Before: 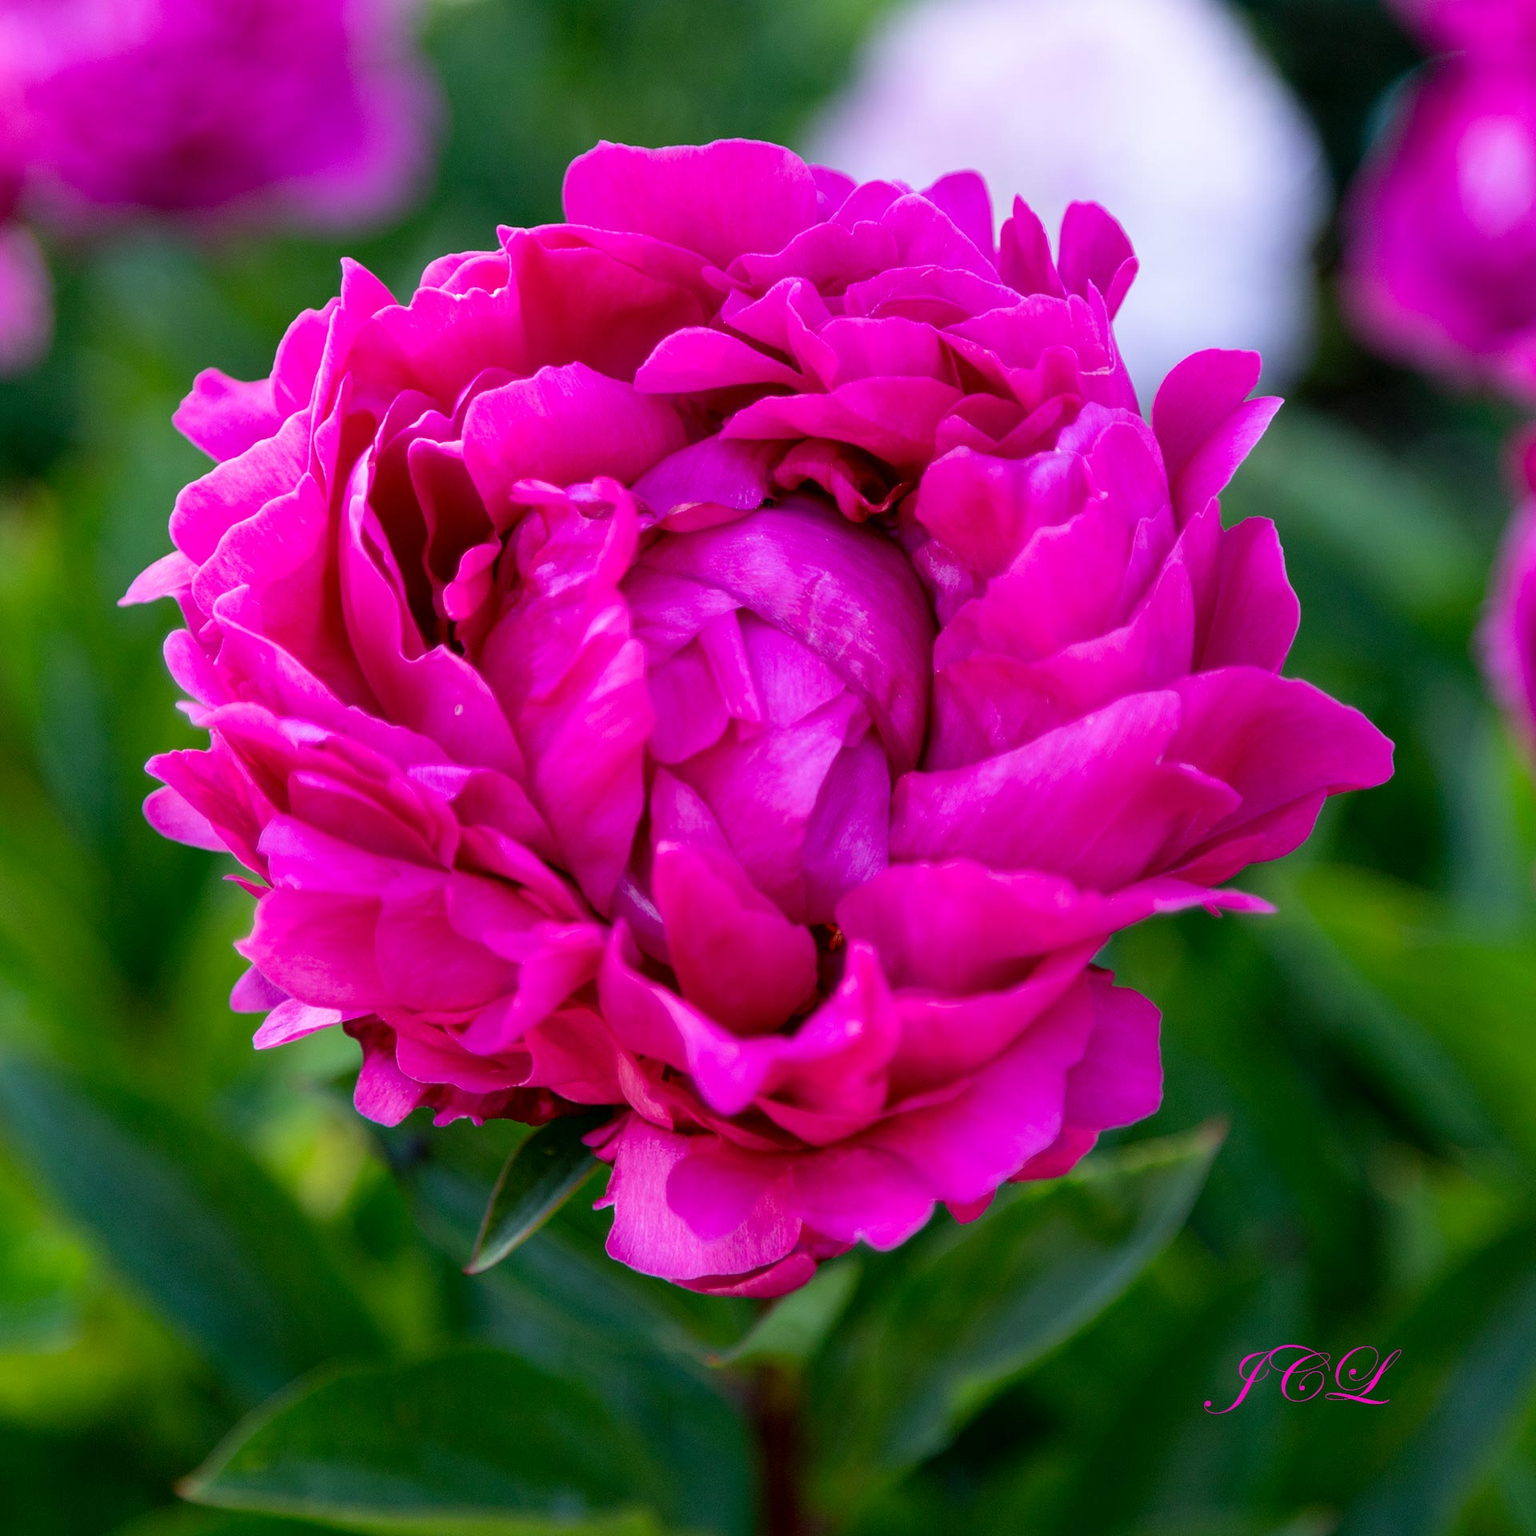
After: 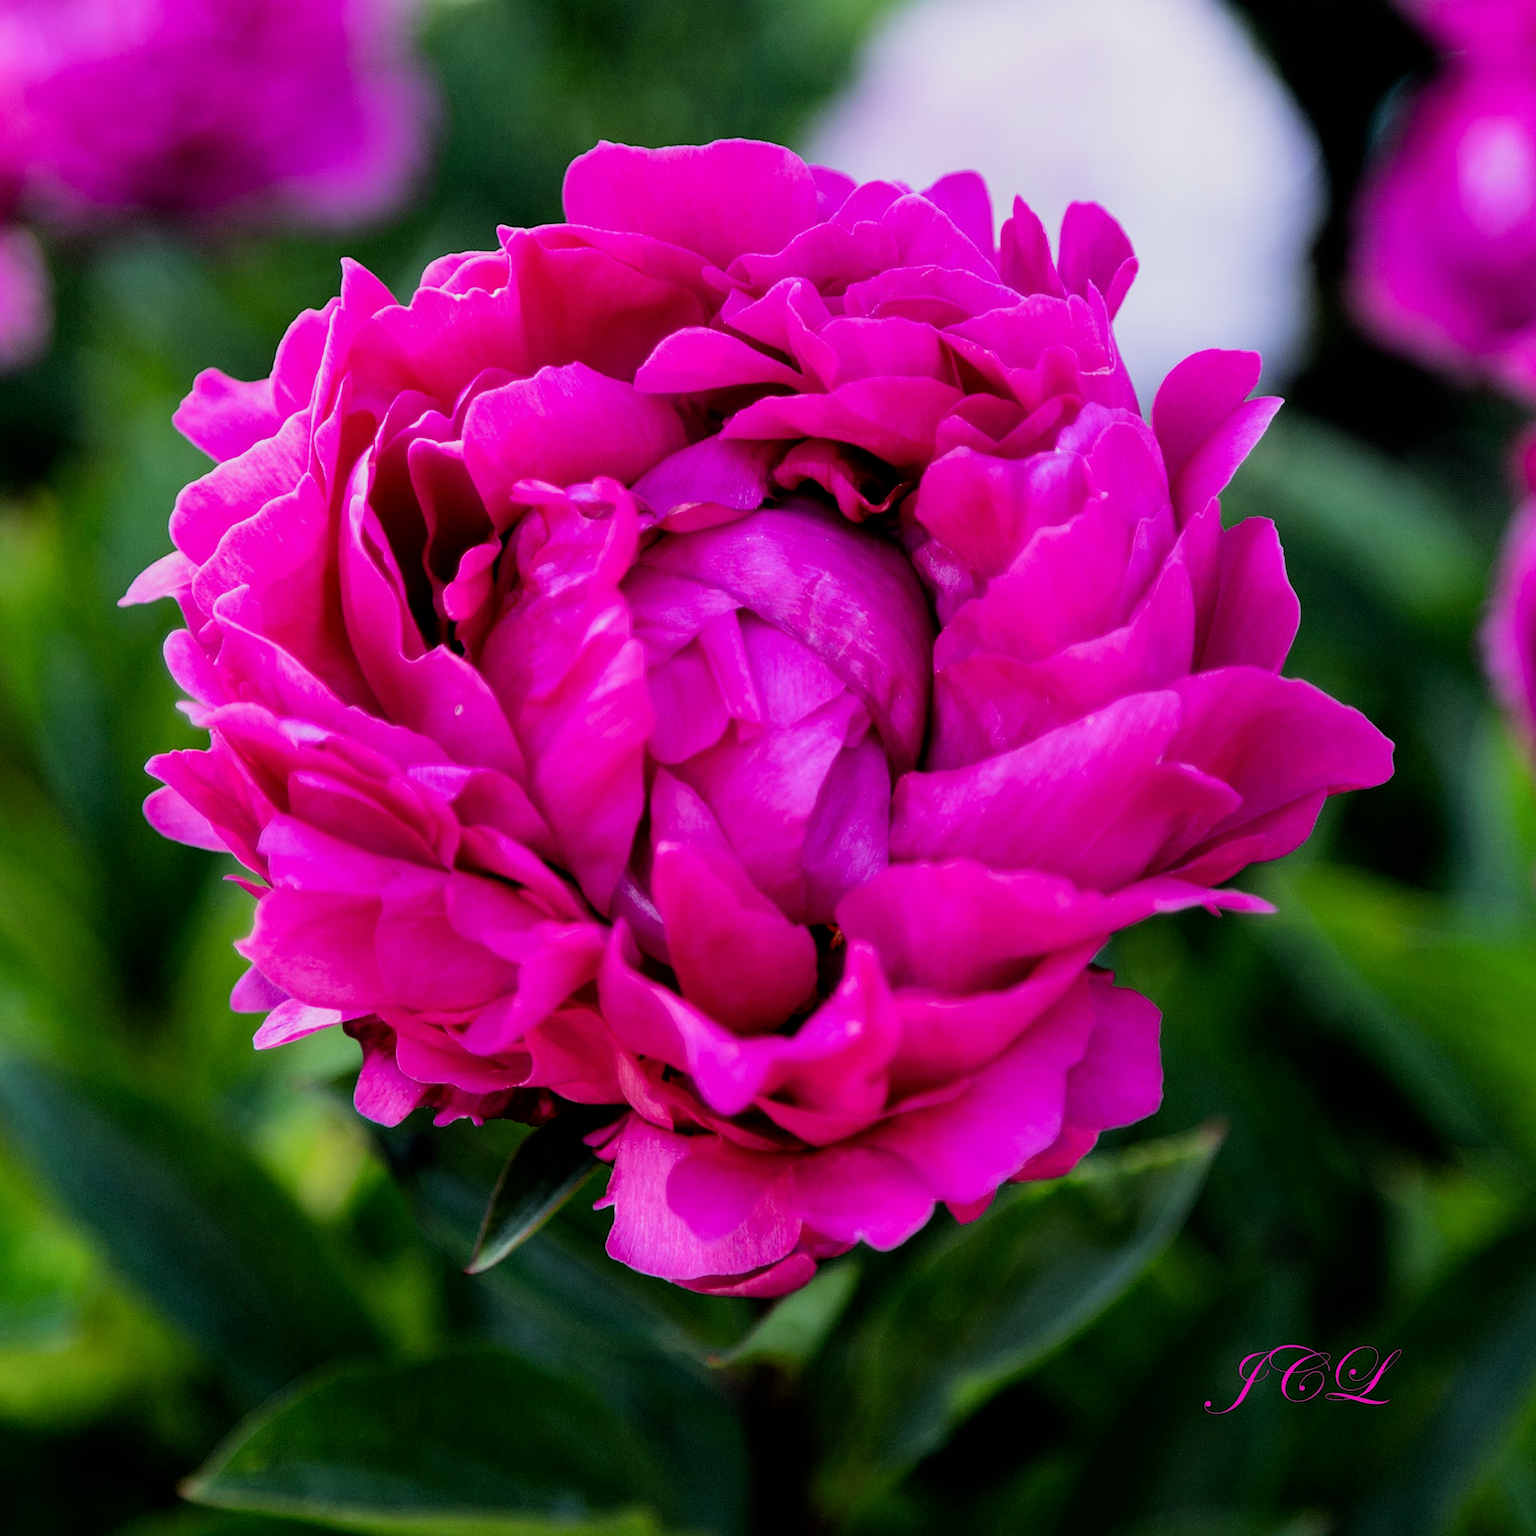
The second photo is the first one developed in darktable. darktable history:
filmic rgb: black relative exposure -5.1 EV, white relative exposure 3.99 EV, threshold 5.97 EV, hardness 2.9, contrast 1.387, highlights saturation mix -31.46%, enable highlight reconstruction true
